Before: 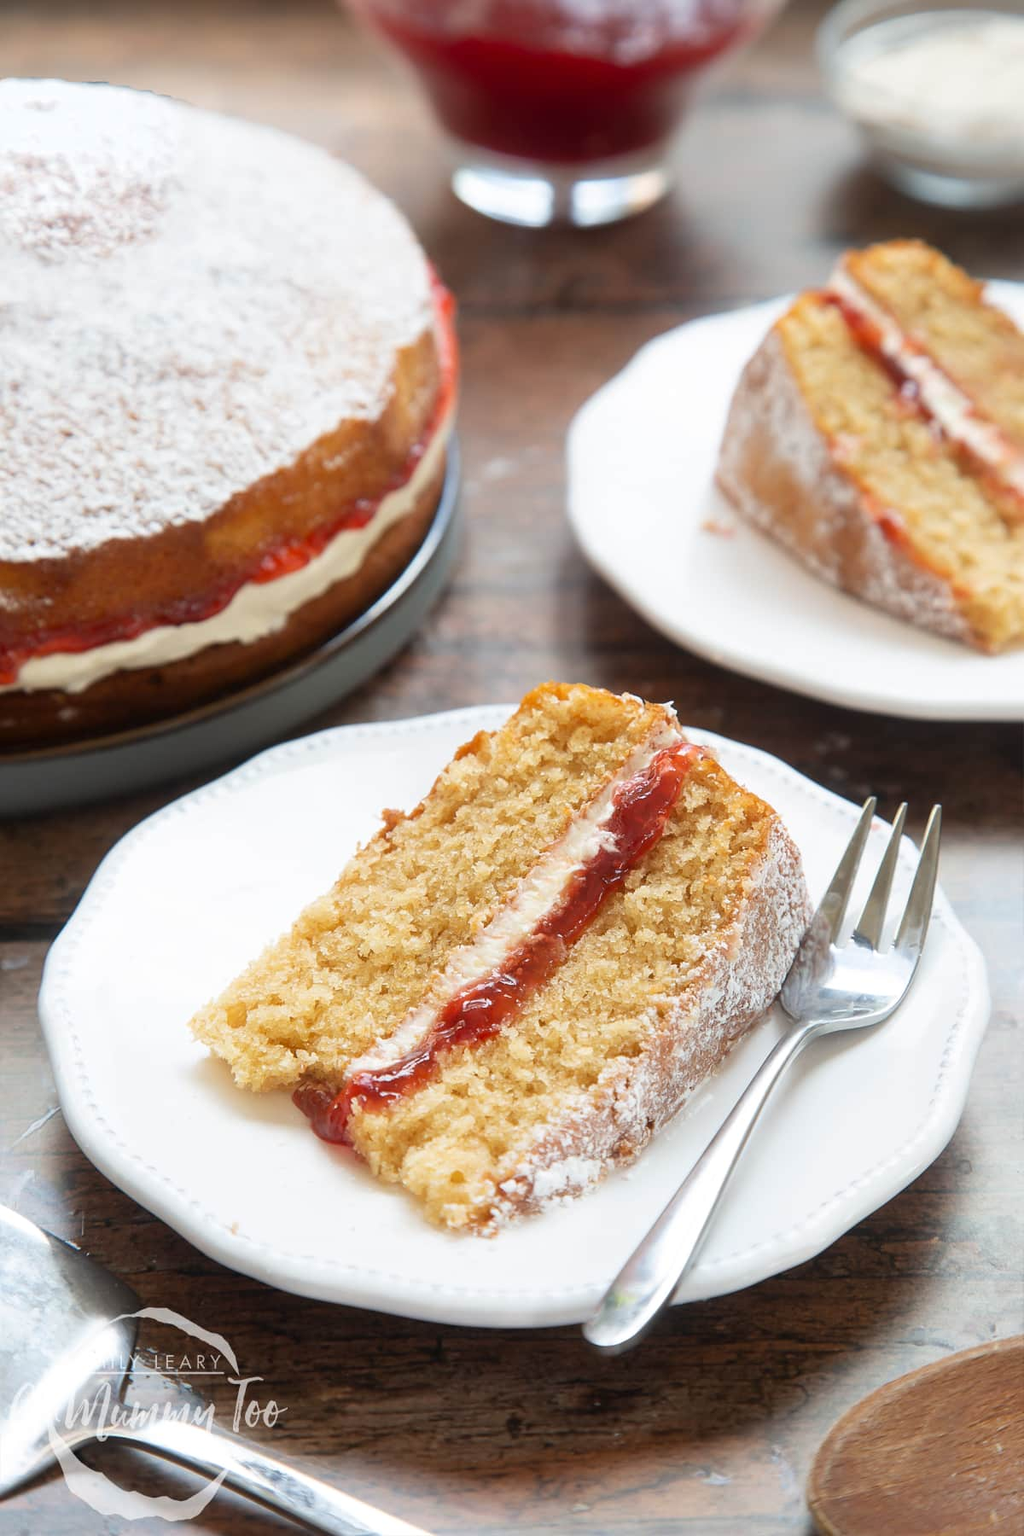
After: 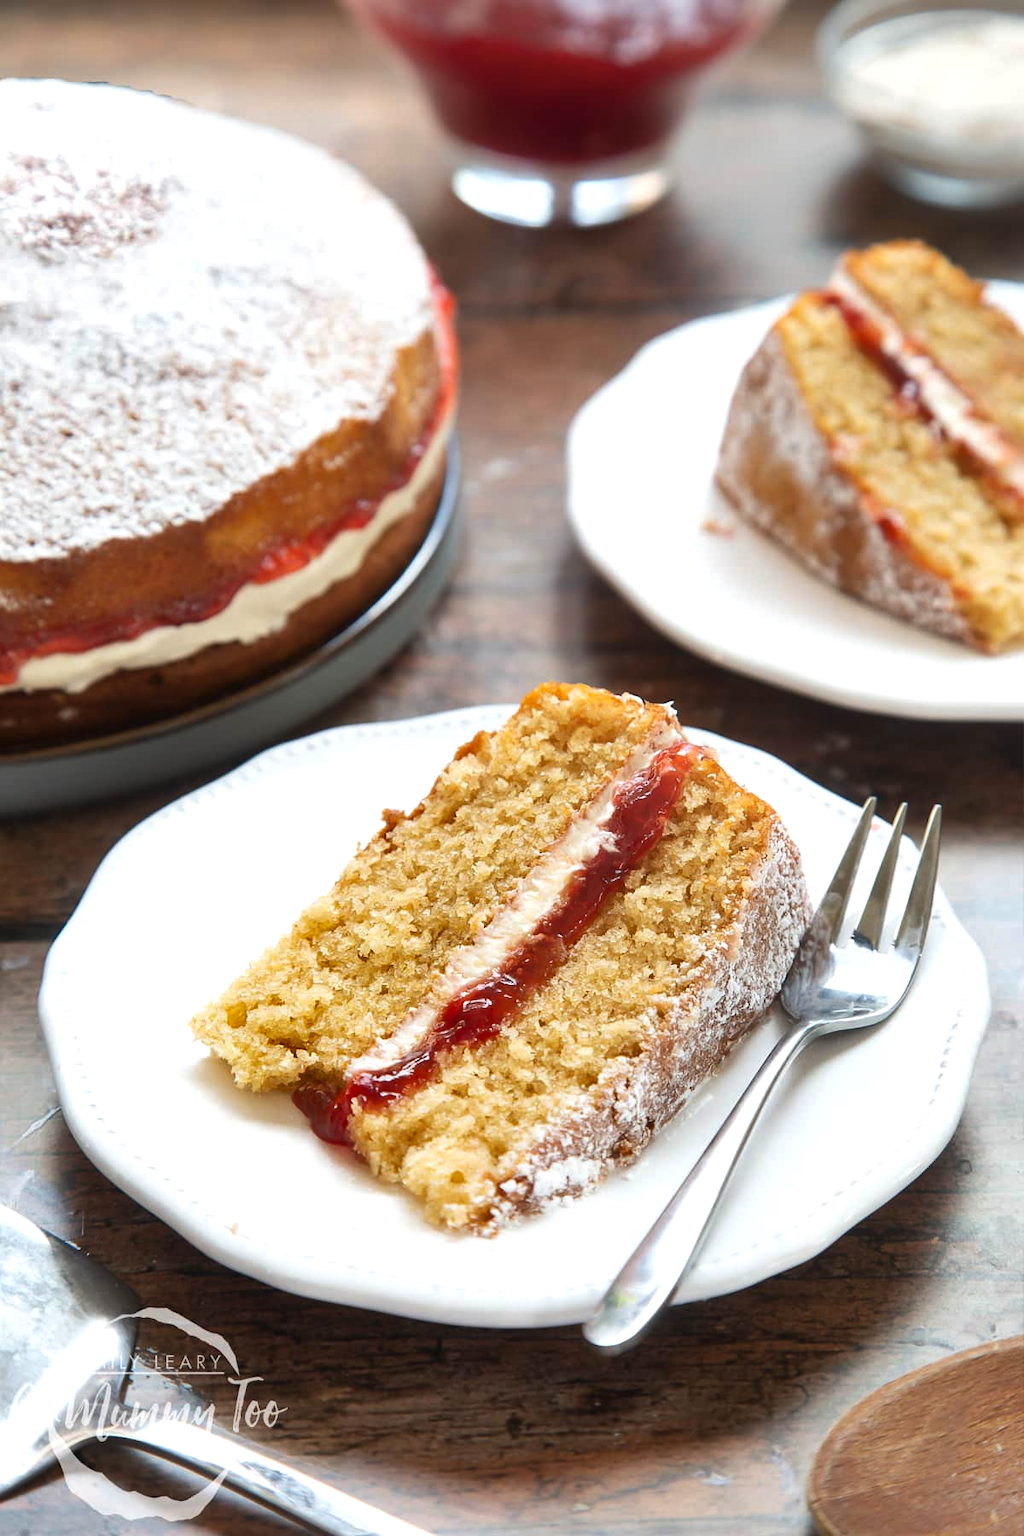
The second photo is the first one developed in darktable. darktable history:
color balance rgb: perceptual saturation grading › global saturation -3.215%, perceptual brilliance grading › highlights 9.377%, perceptual brilliance grading › mid-tones 5.746%, global vibrance 16.615%, saturation formula JzAzBz (2021)
shadows and highlights: soften with gaussian
